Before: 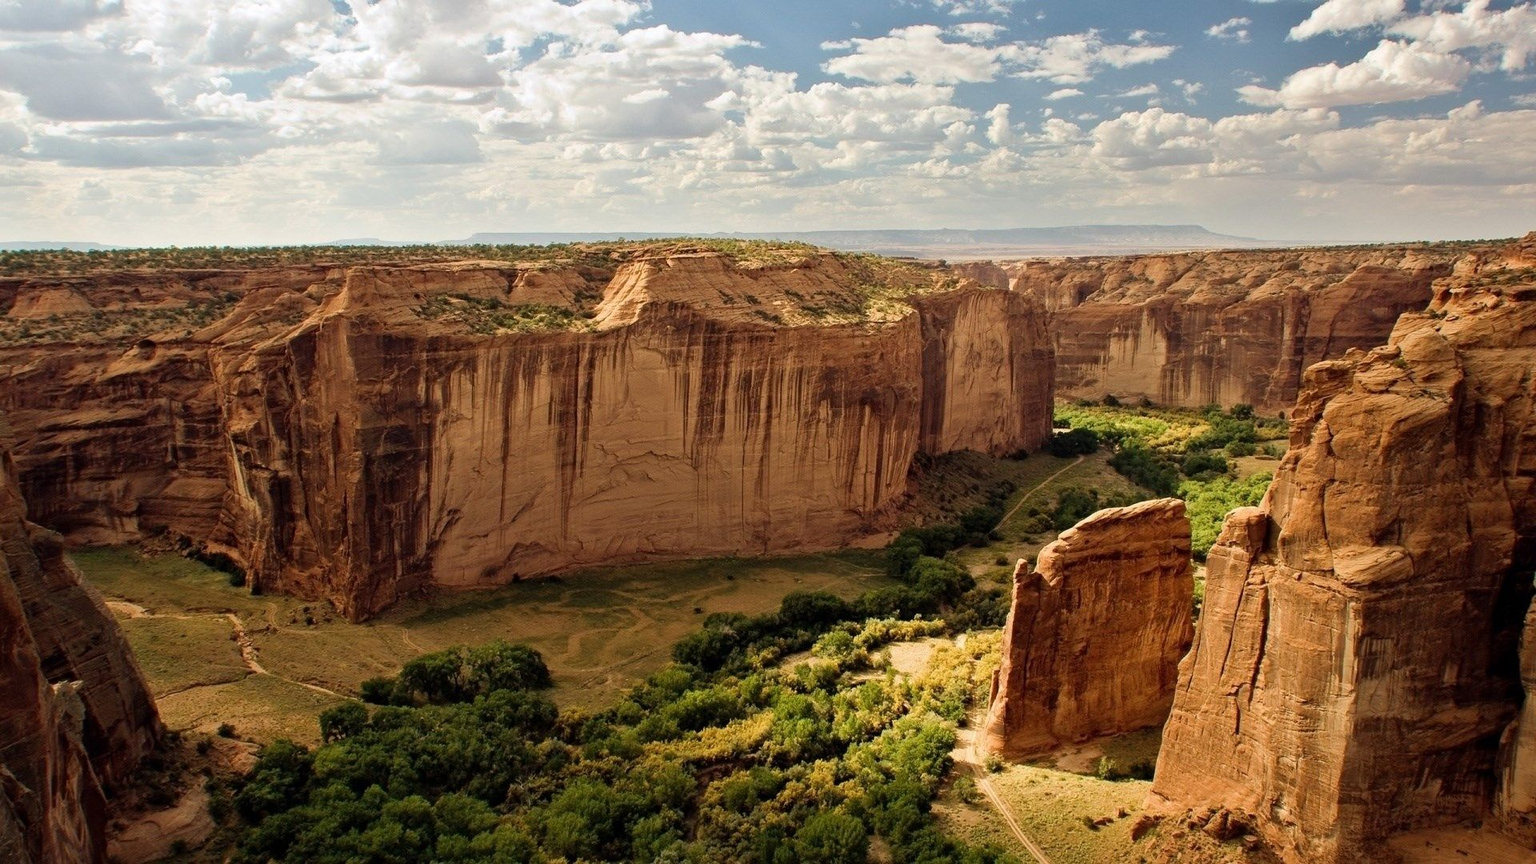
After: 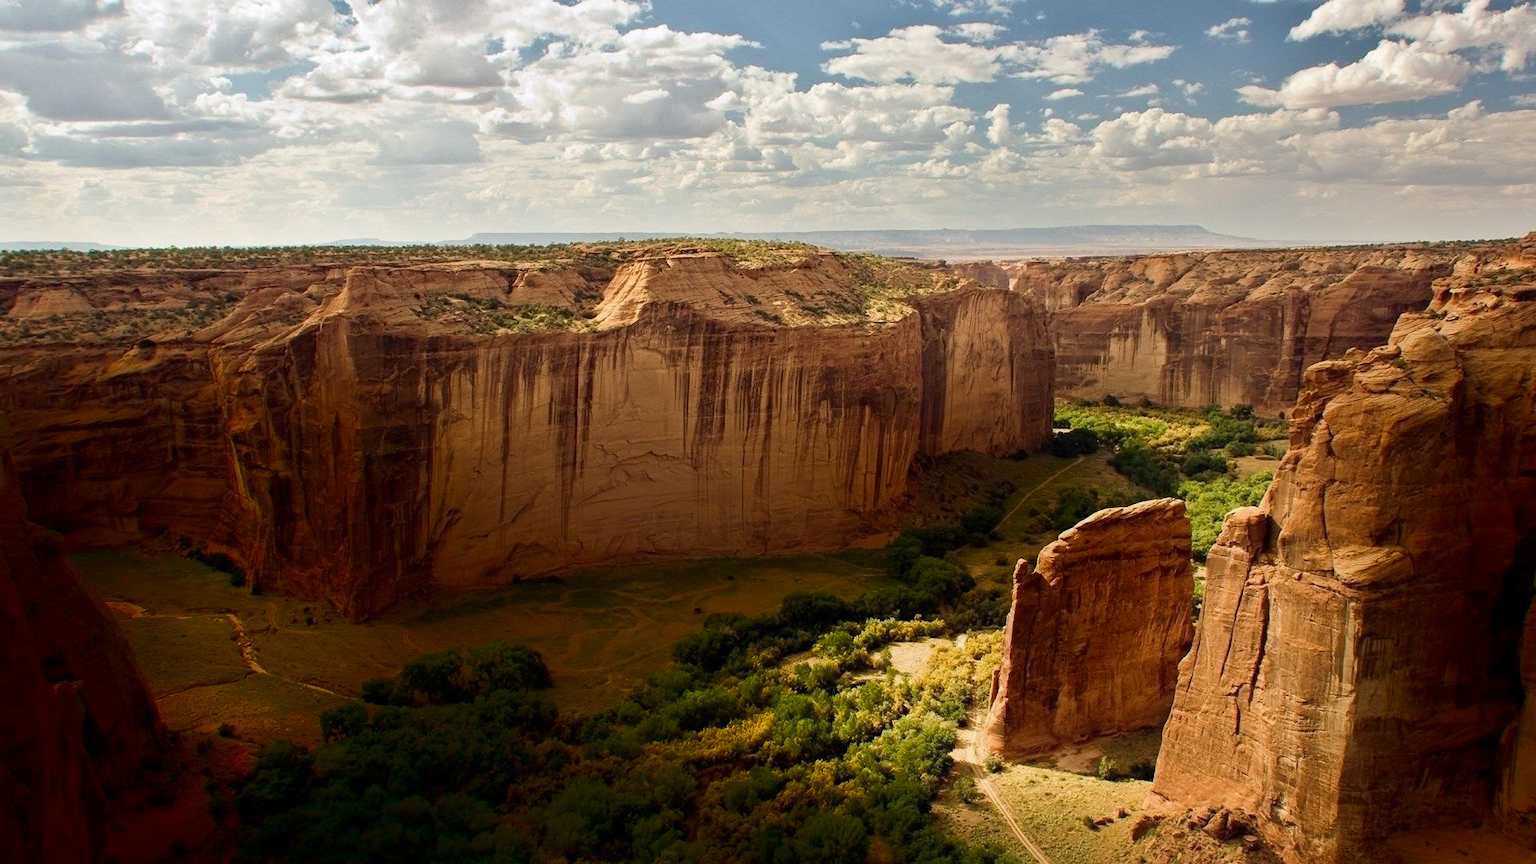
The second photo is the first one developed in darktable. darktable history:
shadows and highlights: shadows -88.58, highlights -35.82, soften with gaussian
